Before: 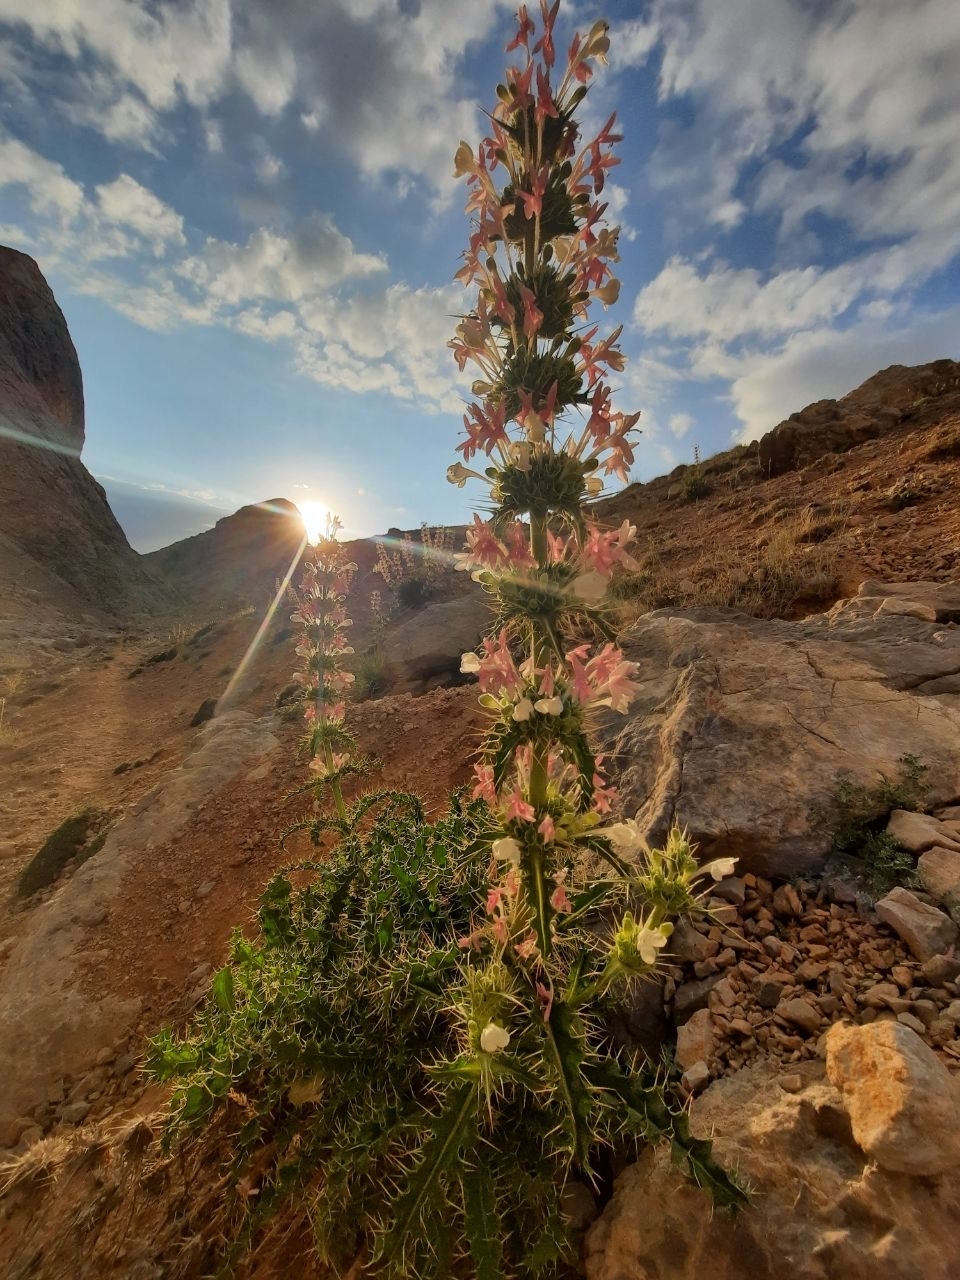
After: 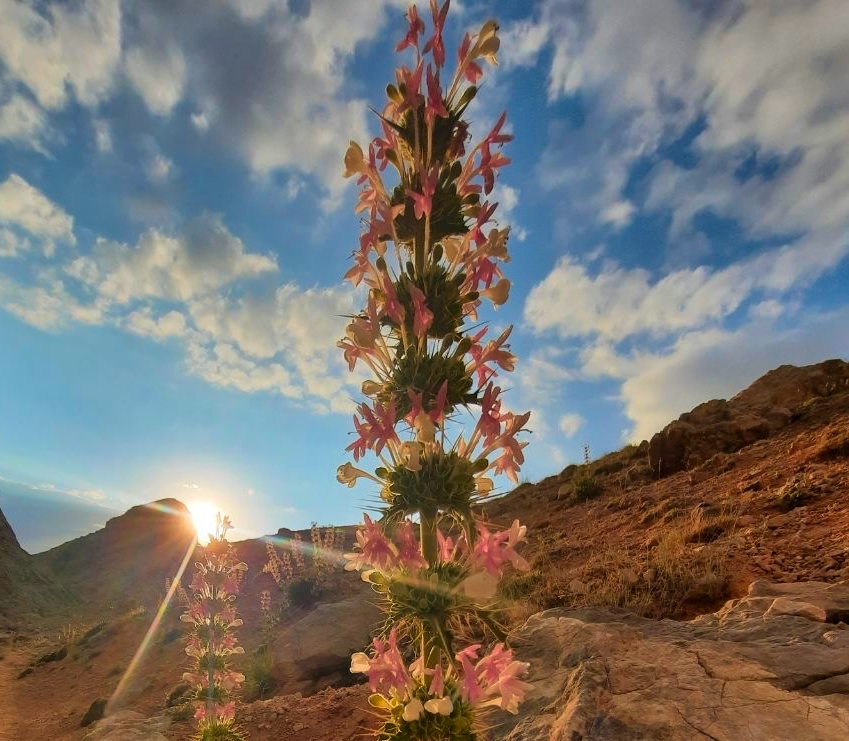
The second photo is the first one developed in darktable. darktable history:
crop and rotate: left 11.492%, bottom 42.065%
velvia: on, module defaults
color zones: curves: ch1 [(0.309, 0.524) (0.41, 0.329) (0.508, 0.509)]; ch2 [(0.25, 0.457) (0.75, 0.5)]
color balance rgb: perceptual saturation grading › global saturation 8.703%, global vibrance 28.398%
